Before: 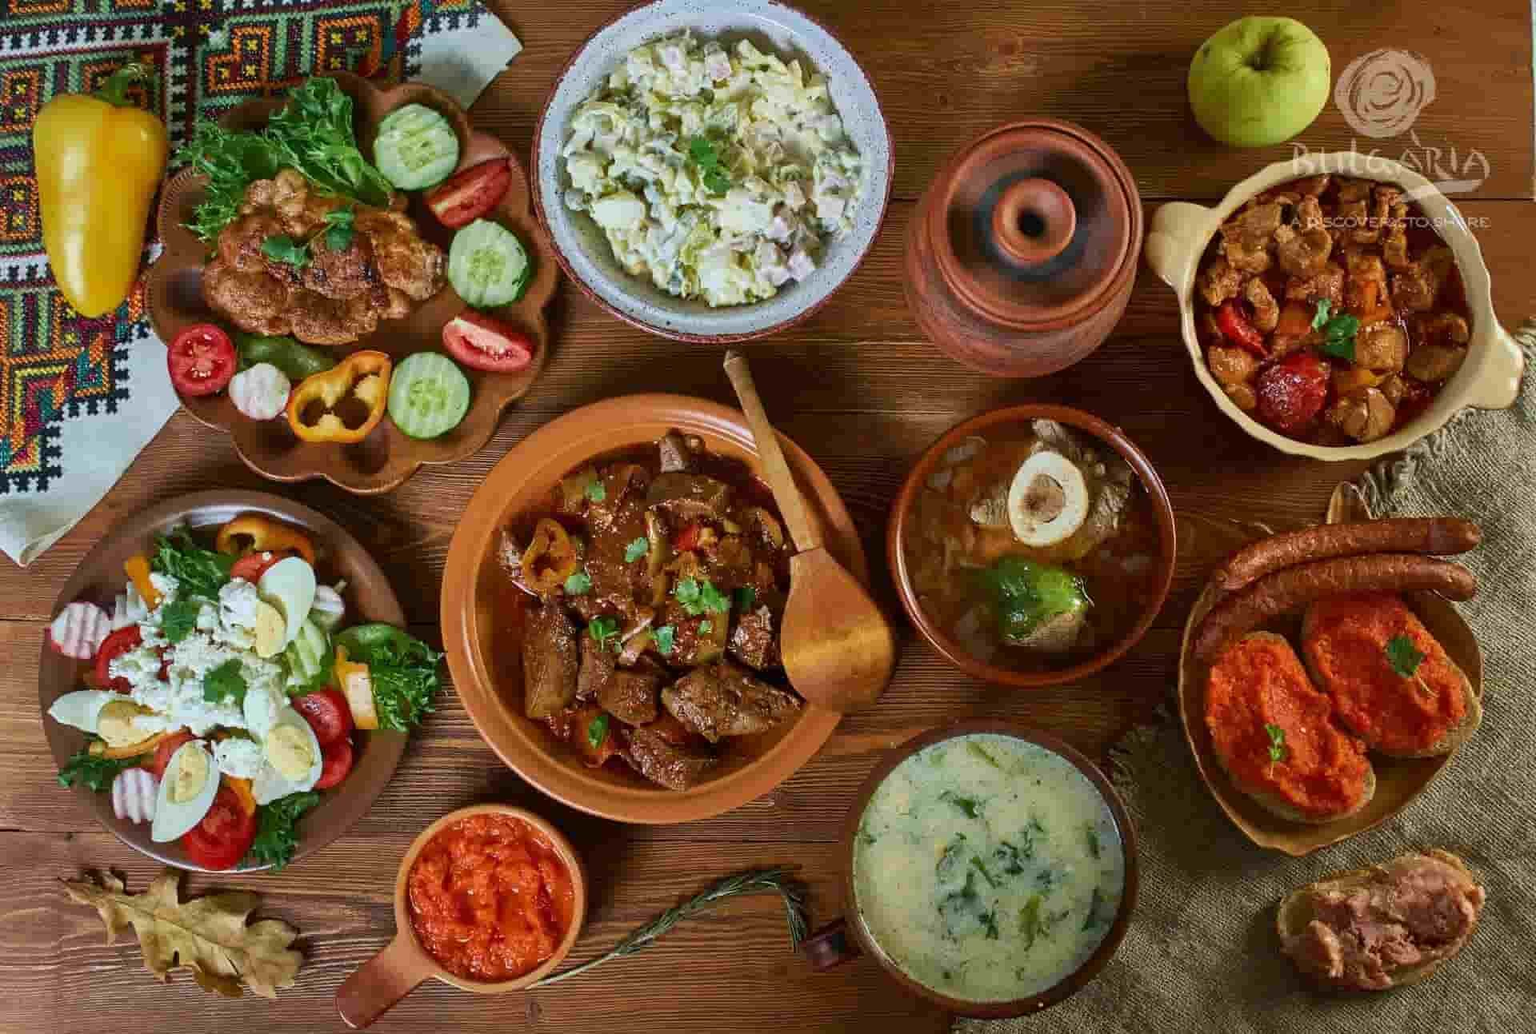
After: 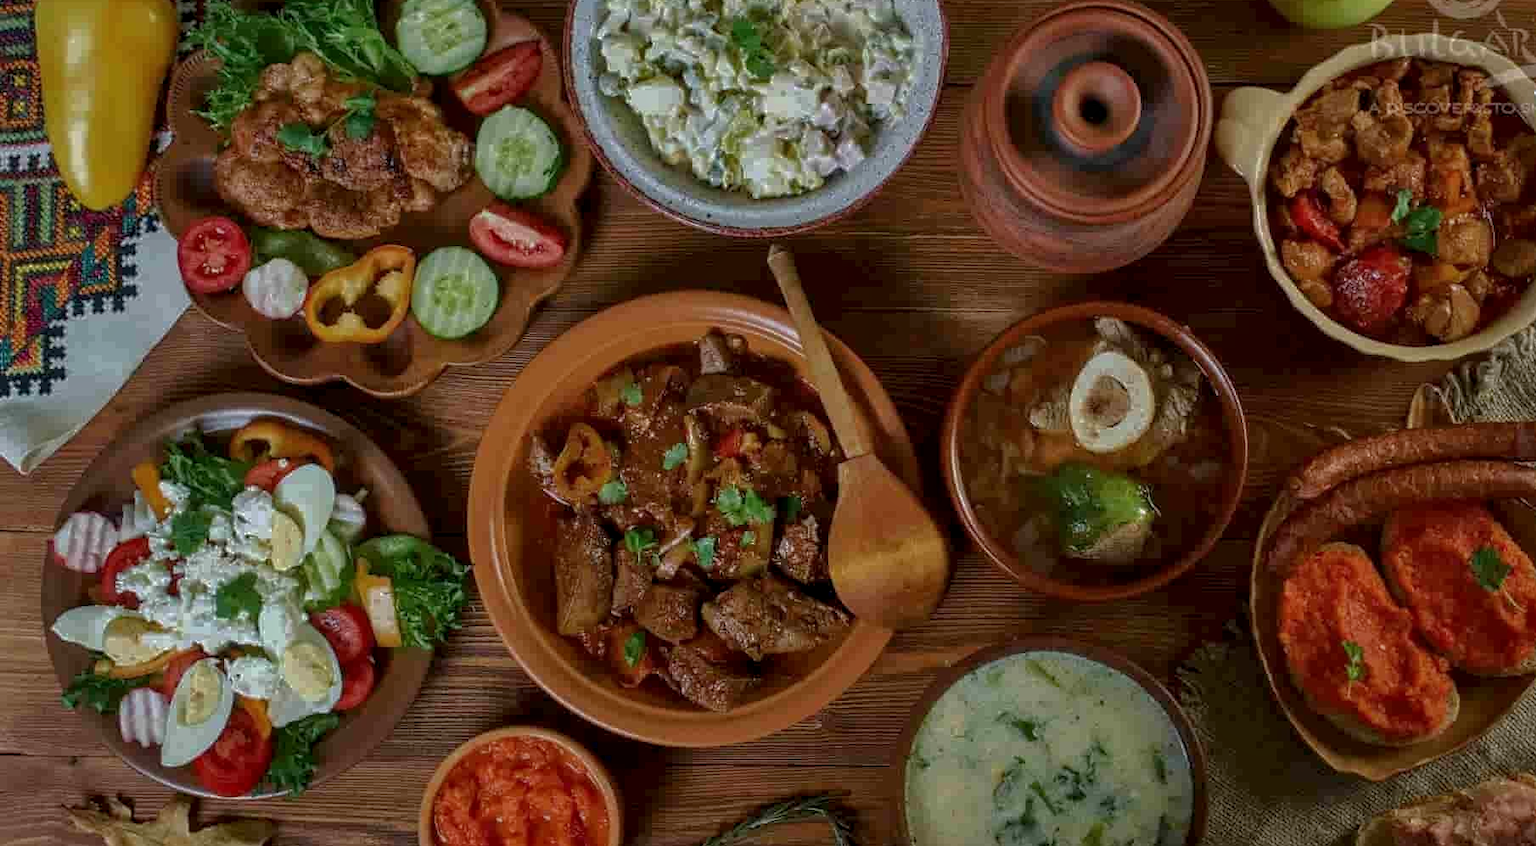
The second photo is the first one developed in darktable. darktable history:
base curve: curves: ch0 [(0, 0) (0.841, 0.609) (1, 1)]
crop and rotate: angle 0.03°, top 11.643%, right 5.651%, bottom 11.189%
tone equalizer: on, module defaults
local contrast: on, module defaults
bloom: size 15%, threshold 97%, strength 7%
